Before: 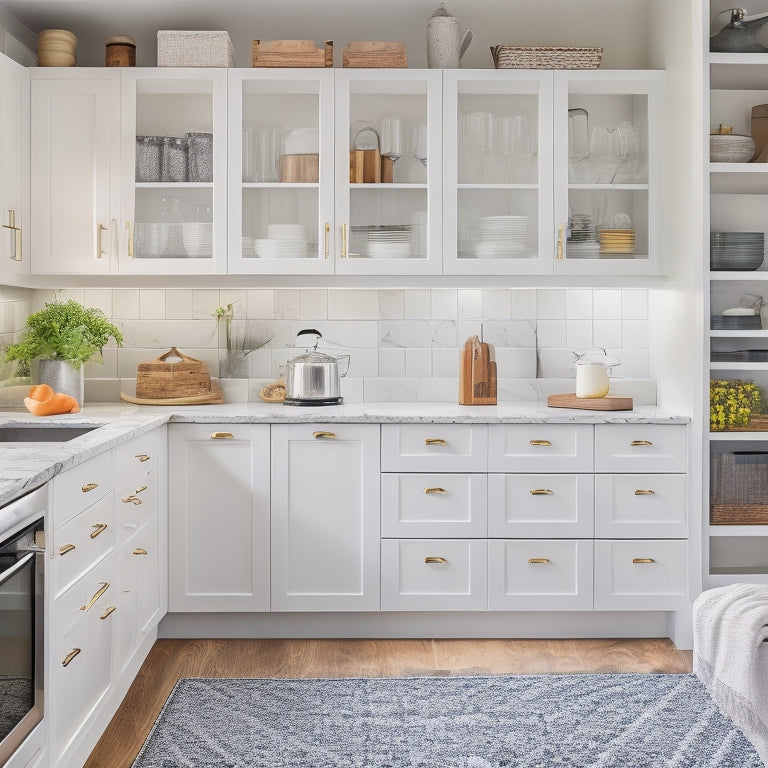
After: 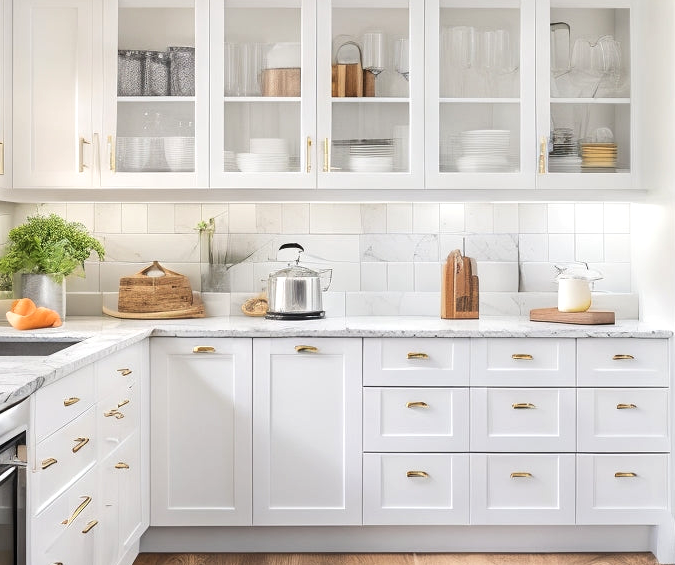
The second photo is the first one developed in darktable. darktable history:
crop and rotate: left 2.425%, top 11.305%, right 9.6%, bottom 15.08%
tone equalizer: -8 EV -0.417 EV, -7 EV -0.389 EV, -6 EV -0.333 EV, -5 EV -0.222 EV, -3 EV 0.222 EV, -2 EV 0.333 EV, -1 EV 0.389 EV, +0 EV 0.417 EV, edges refinement/feathering 500, mask exposure compensation -1.57 EV, preserve details no
